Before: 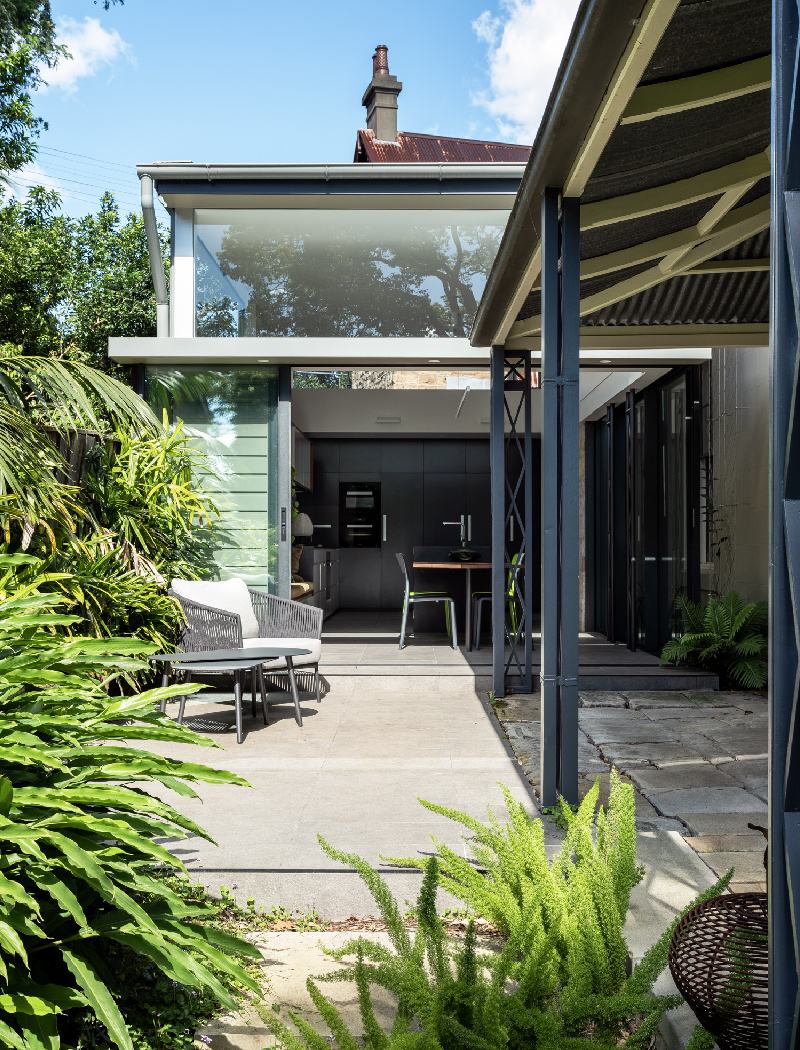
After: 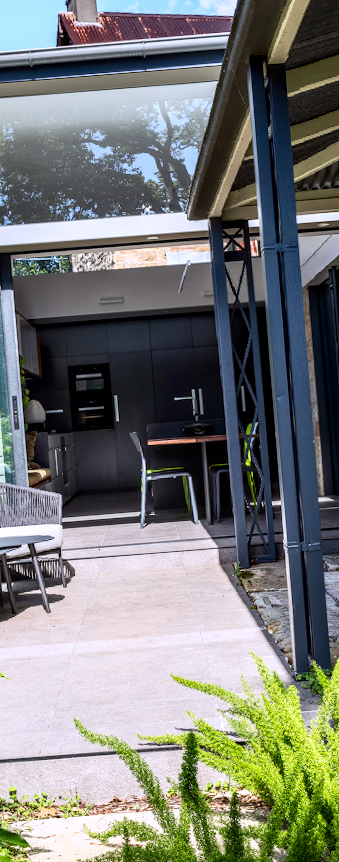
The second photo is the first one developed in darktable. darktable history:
white balance: red 1.004, blue 1.096
contrast brightness saturation: contrast 0.18, saturation 0.3
local contrast: detail 130%
crop: left 33.452%, top 6.025%, right 23.155%
rotate and perspective: rotation -4.57°, crop left 0.054, crop right 0.944, crop top 0.087, crop bottom 0.914
